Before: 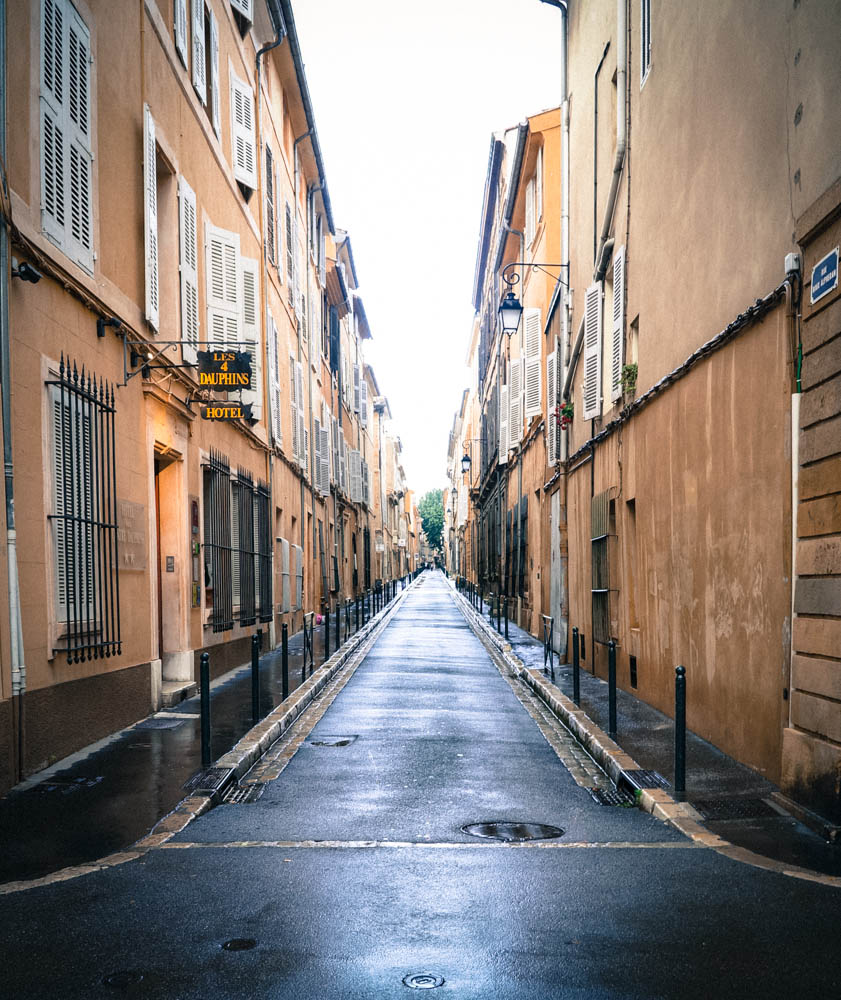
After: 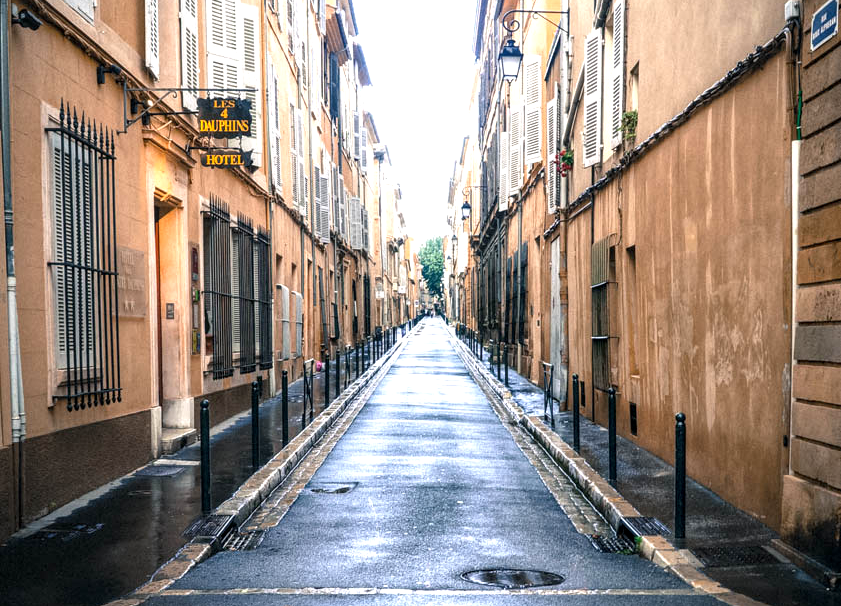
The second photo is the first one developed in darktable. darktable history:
local contrast: on, module defaults
crop and rotate: top 25.327%, bottom 14.059%
tone equalizer: -8 EV -0.428 EV, -7 EV -0.399 EV, -6 EV -0.339 EV, -5 EV -0.206 EV, -3 EV 0.256 EV, -2 EV 0.308 EV, -1 EV 0.396 EV, +0 EV 0.435 EV, smoothing diameter 24.8%, edges refinement/feathering 10.65, preserve details guided filter
